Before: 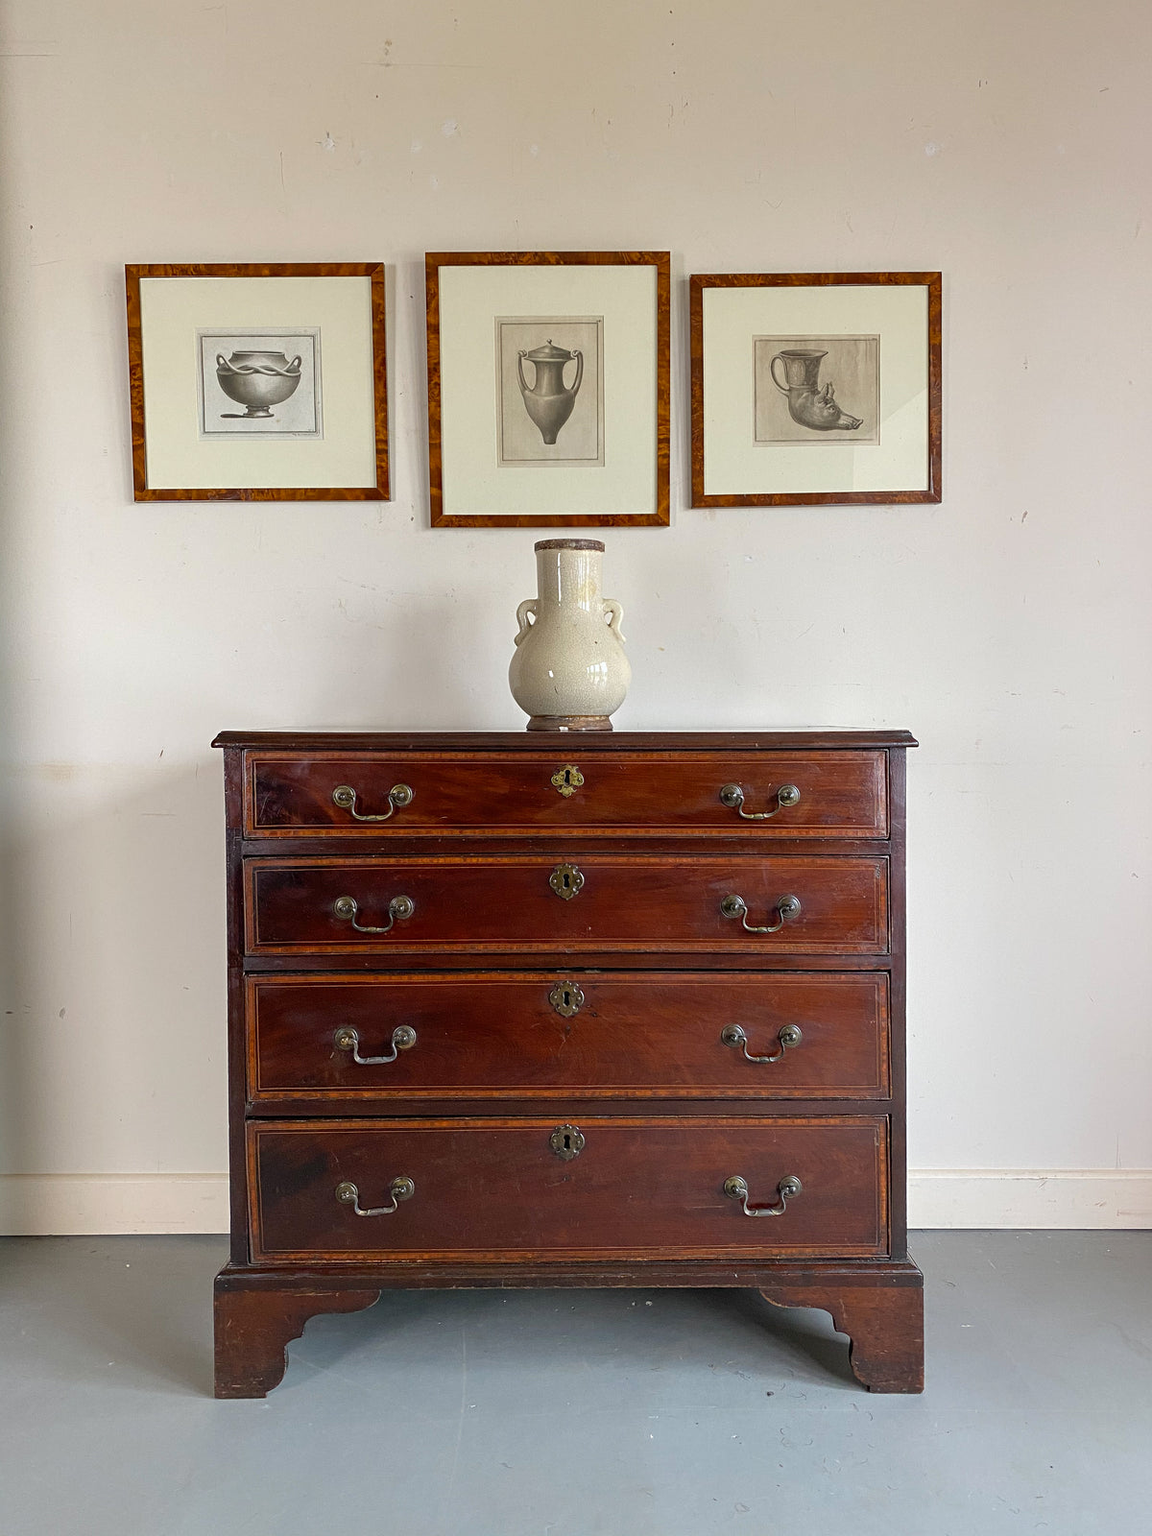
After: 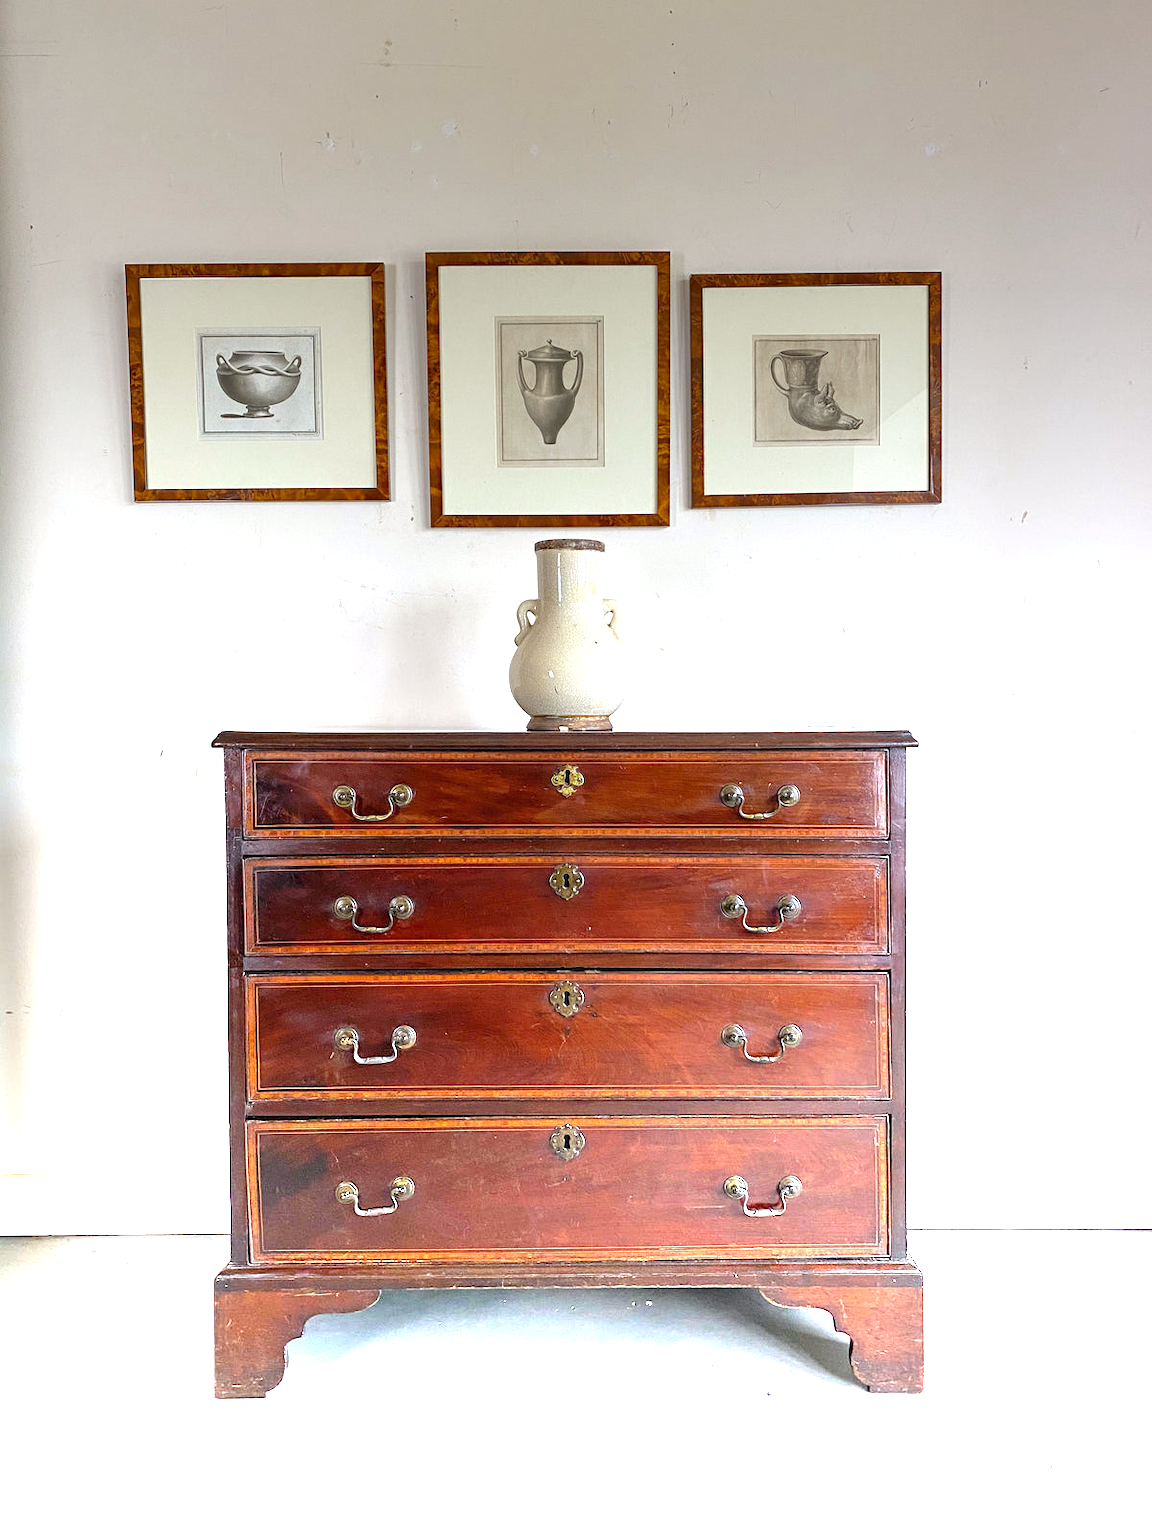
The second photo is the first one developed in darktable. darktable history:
graduated density: density -3.9 EV
white balance: red 0.974, blue 1.044
